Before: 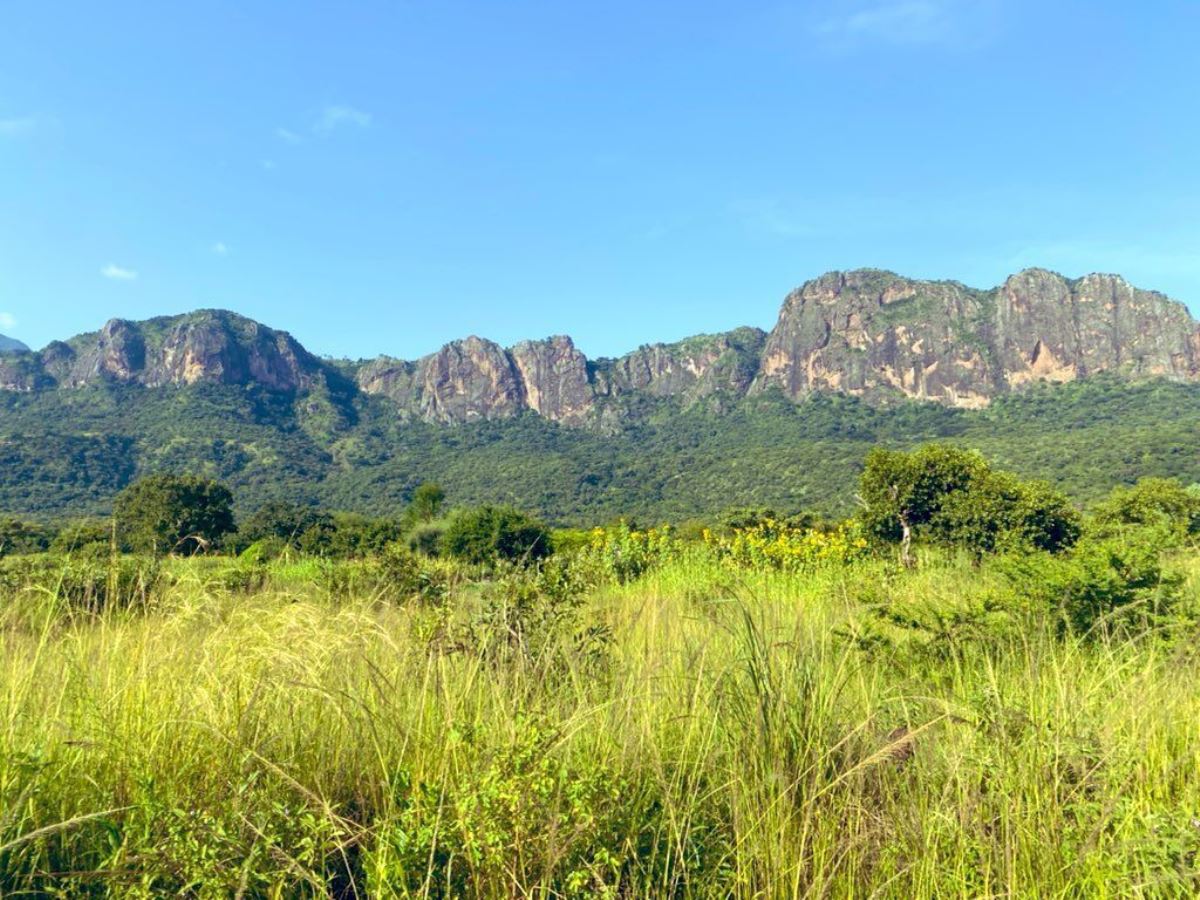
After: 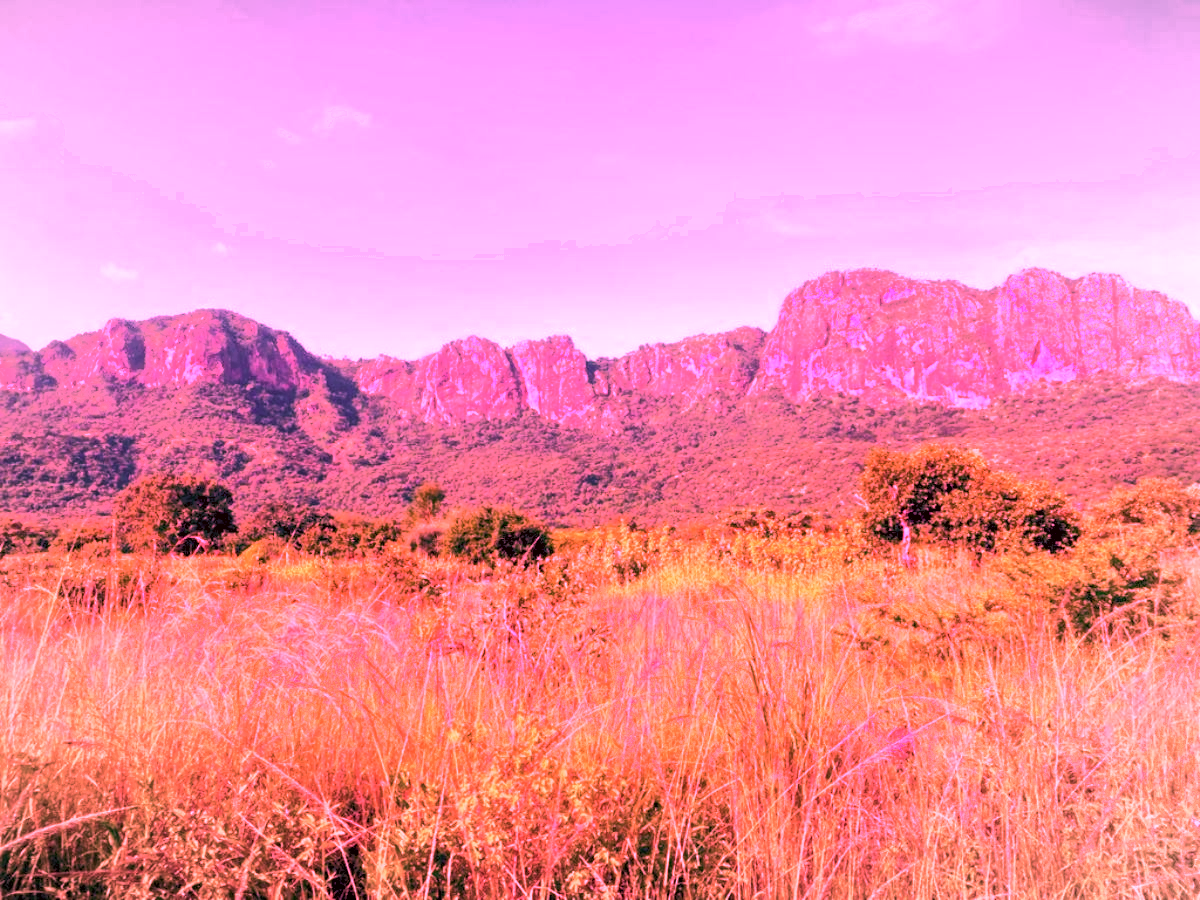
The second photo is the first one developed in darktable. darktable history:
levels: levels [0.036, 0.364, 0.827]
shadows and highlights: shadows -70, highlights 35, soften with gaussian
local contrast: mode bilateral grid, contrast 25, coarseness 50, detail 123%, midtone range 0.2
tone mapping: contrast compression 1.4 | blend: blend mode average, opacity 100%; mask: uniform (no mask)
vibrance: vibrance 50%
vignetting: fall-off radius 100%, width/height ratio 1.337
zone system: zone [-1 ×8, 0.827, -1 ×16]
color correction: highlights a* 6.27, highlights b* 8.19, shadows a* 5.94, shadows b* 7.23, saturation 0.9
white balance: red 2.42, blue 1.533
exposure: black level correction 0.005, exposure 0.286 EV, compensate highlight preservation false
tone curve: curves: ch0 [(0, 0) (0.004, 0.001) (0.133, 0.078) (0.325, 0.241) (0.832, 0.917) (1, 1)], color space Lab, linked channels, preserve colors none
color contrast: blue-yellow contrast 0.7
